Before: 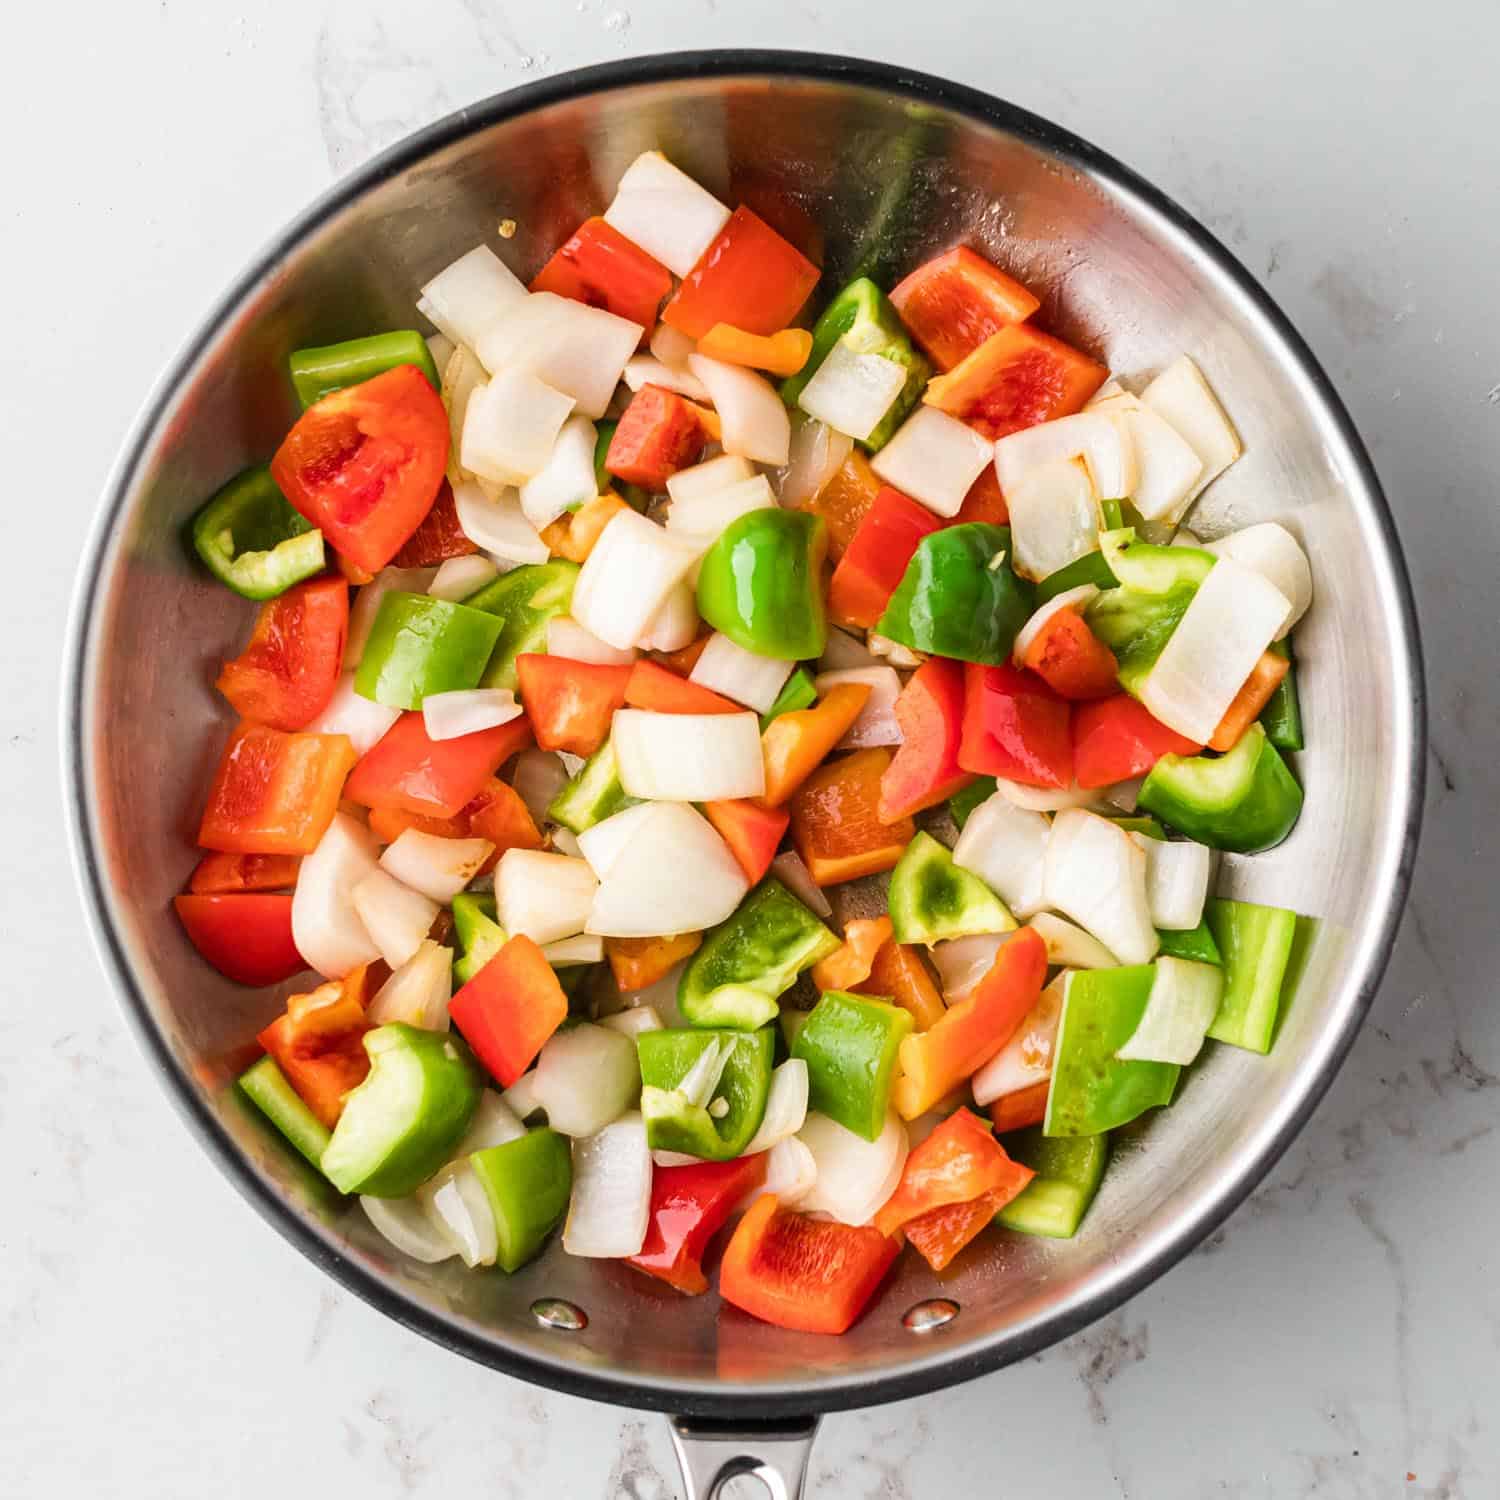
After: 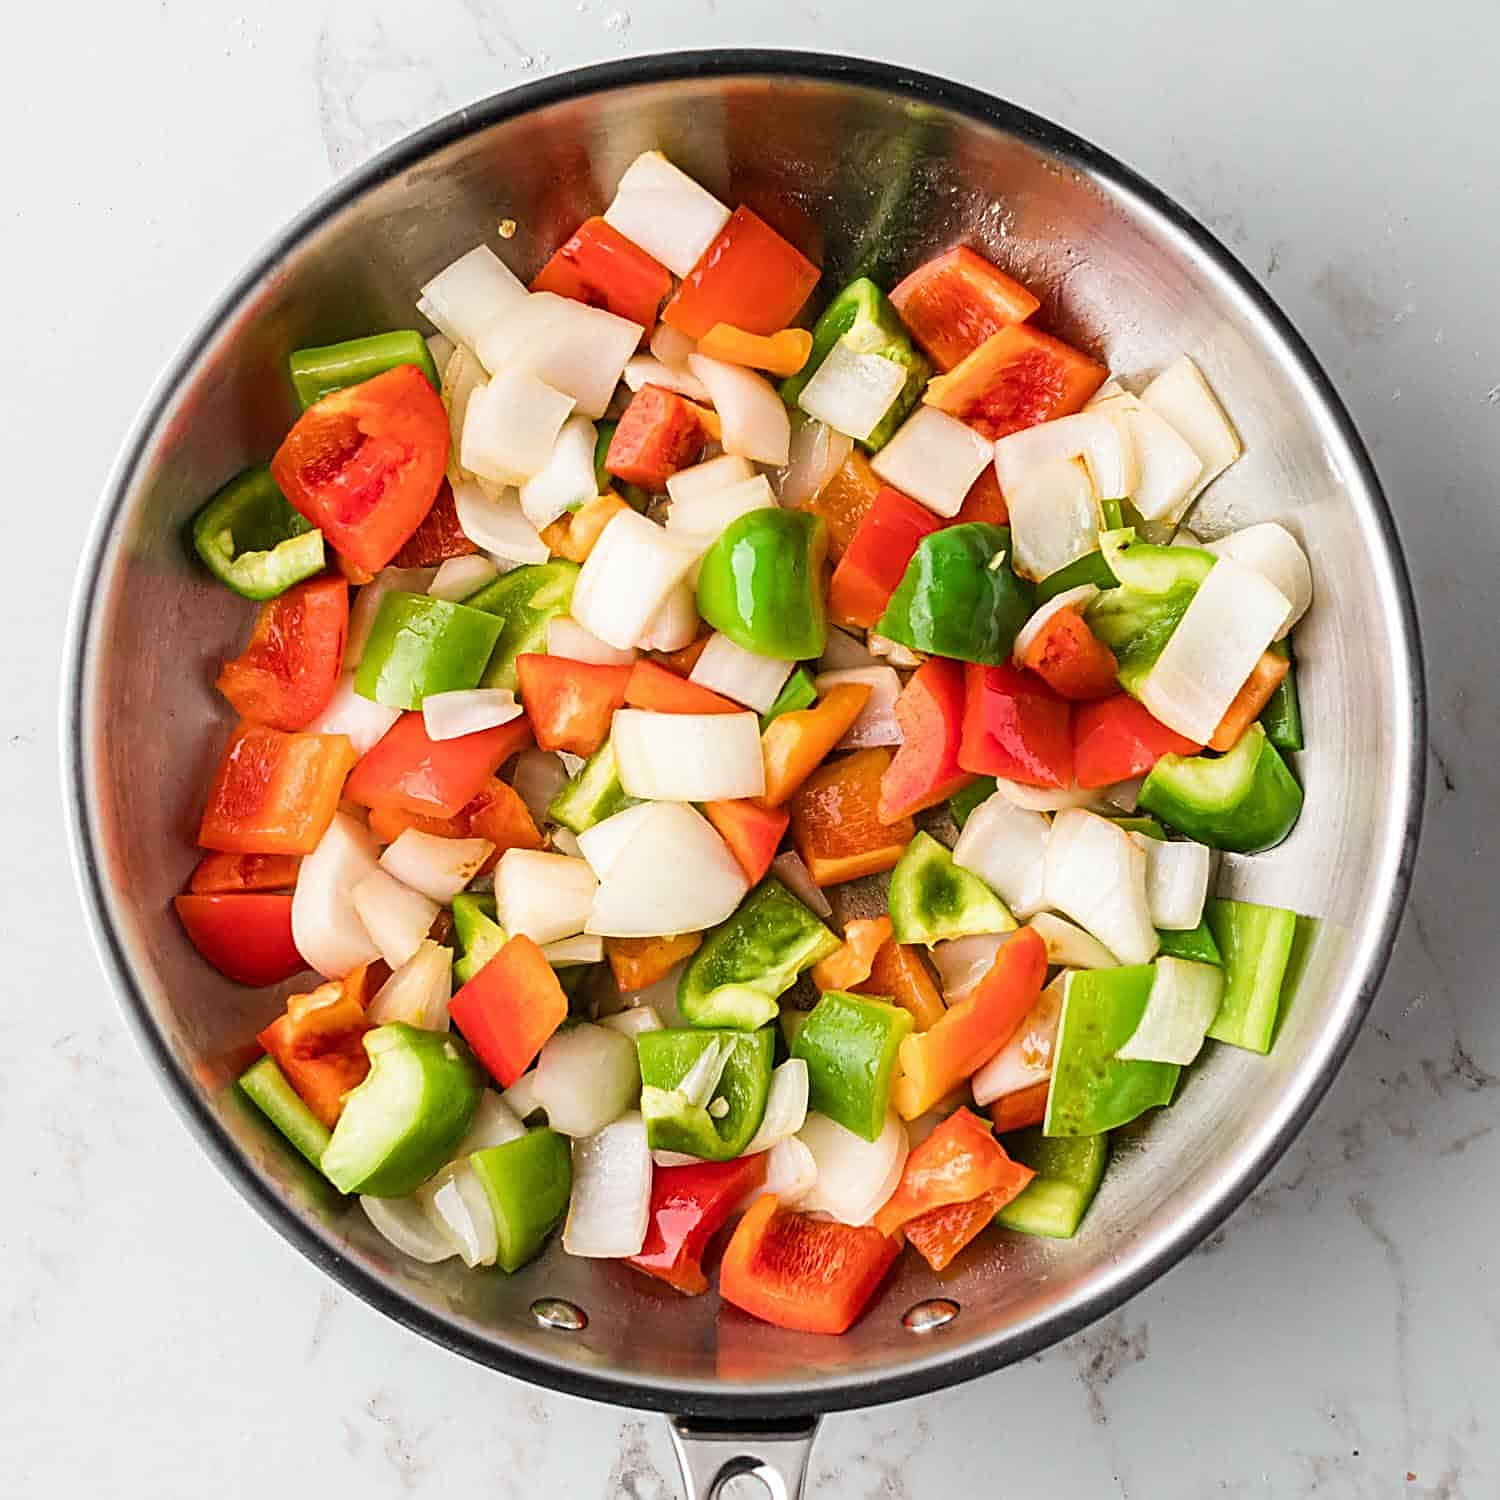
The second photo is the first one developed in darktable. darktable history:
sharpen: radius 2.639, amount 0.669
